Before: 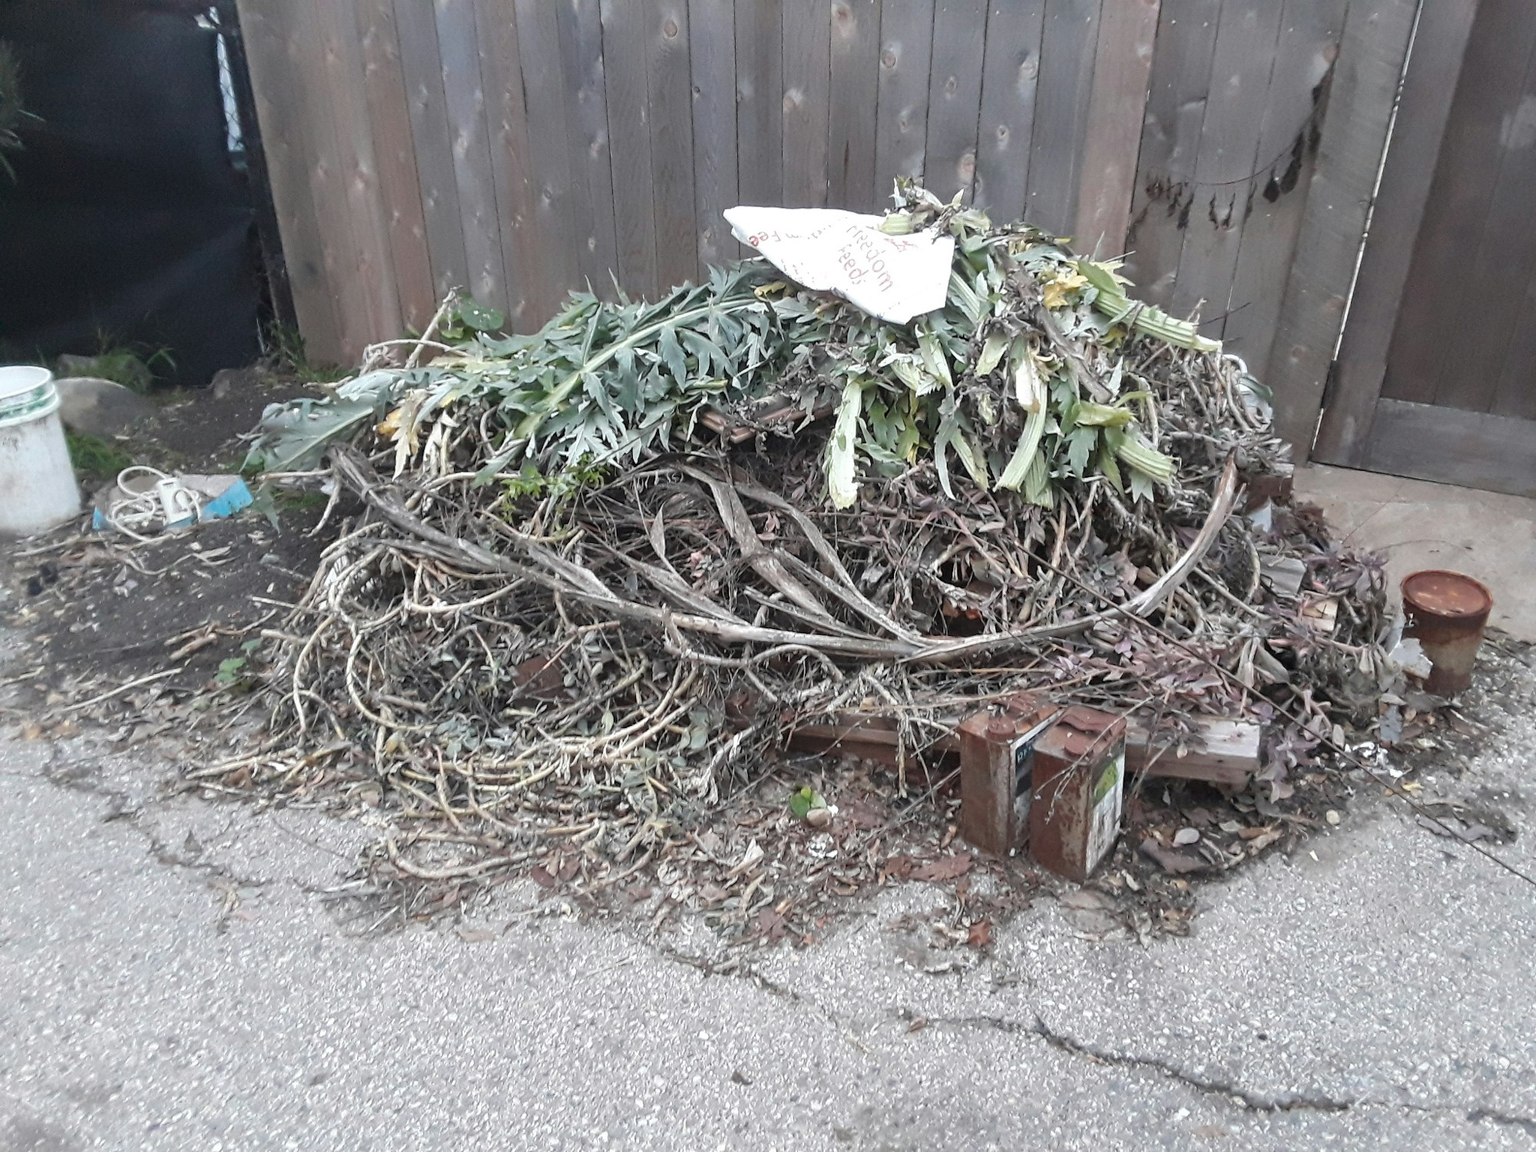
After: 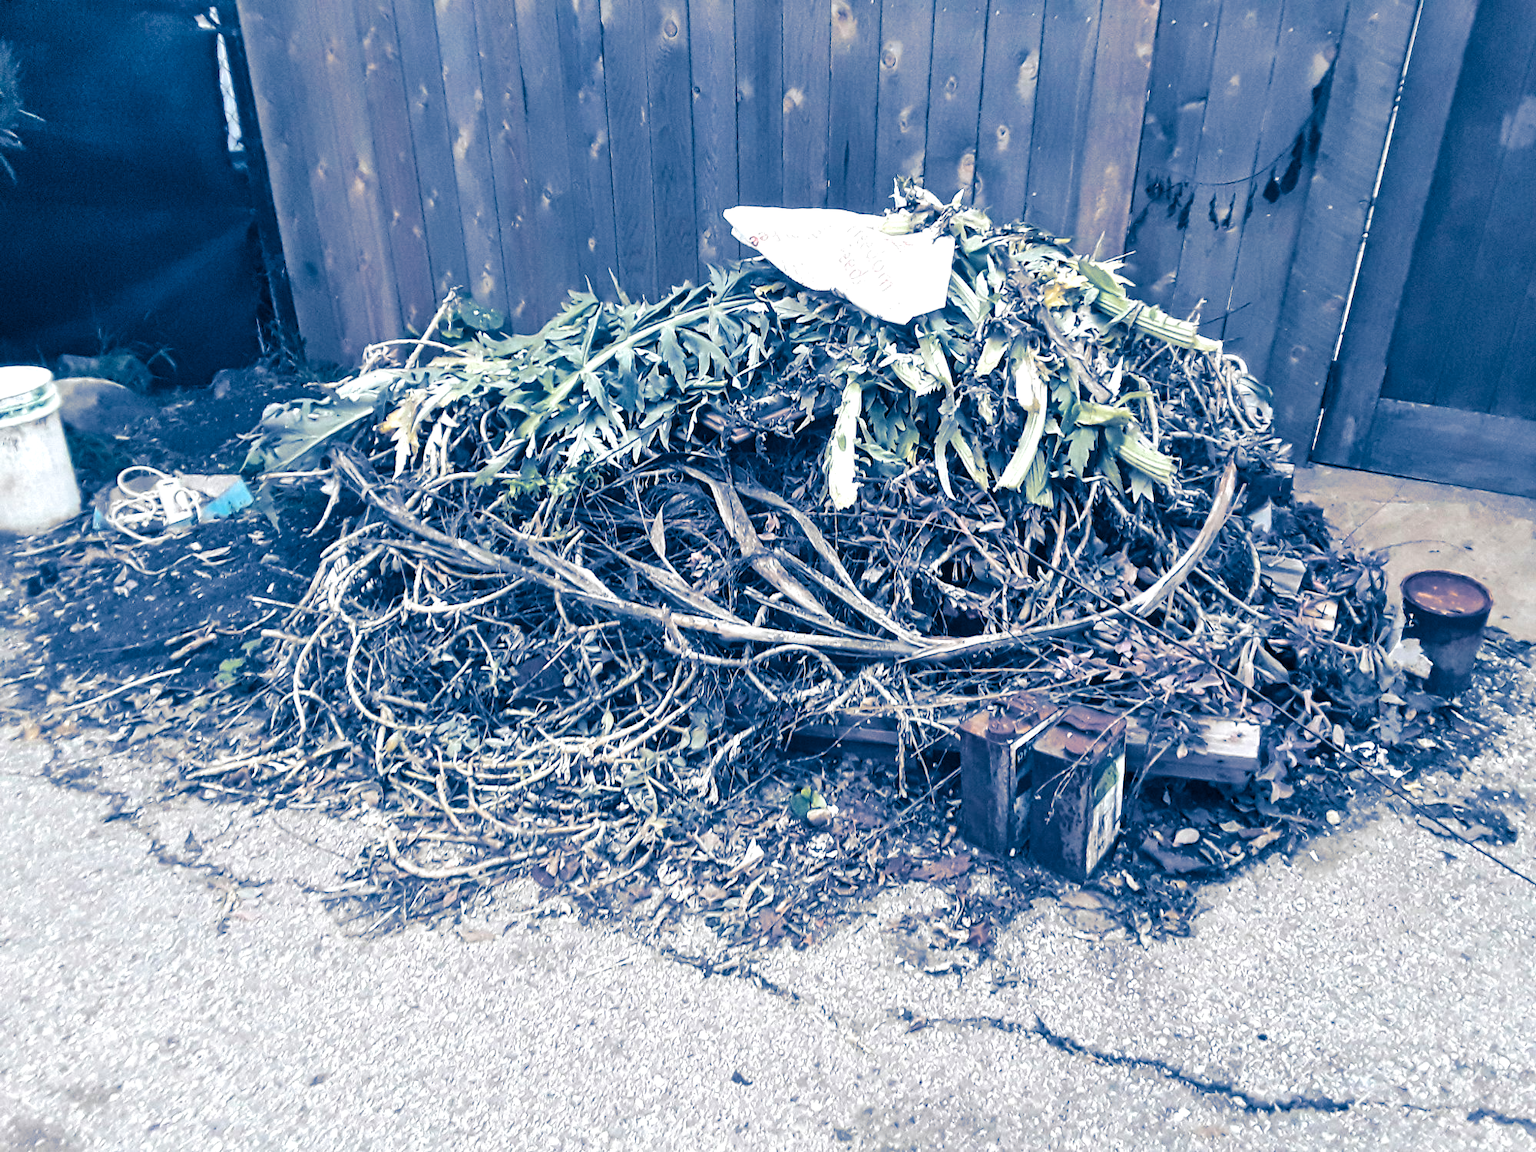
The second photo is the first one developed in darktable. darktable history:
local contrast: mode bilateral grid, contrast 28, coarseness 16, detail 115%, midtone range 0.2
color balance rgb: linear chroma grading › global chroma 3.45%, perceptual saturation grading › global saturation 11.24%, perceptual brilliance grading › global brilliance 3.04%, global vibrance 2.8%
shadows and highlights: radius 110.86, shadows 51.09, white point adjustment 9.16, highlights -4.17, highlights color adjustment 32.2%, soften with gaussian
split-toning: shadows › hue 226.8°, shadows › saturation 1, highlights › saturation 0, balance -61.41
color balance: on, module defaults
